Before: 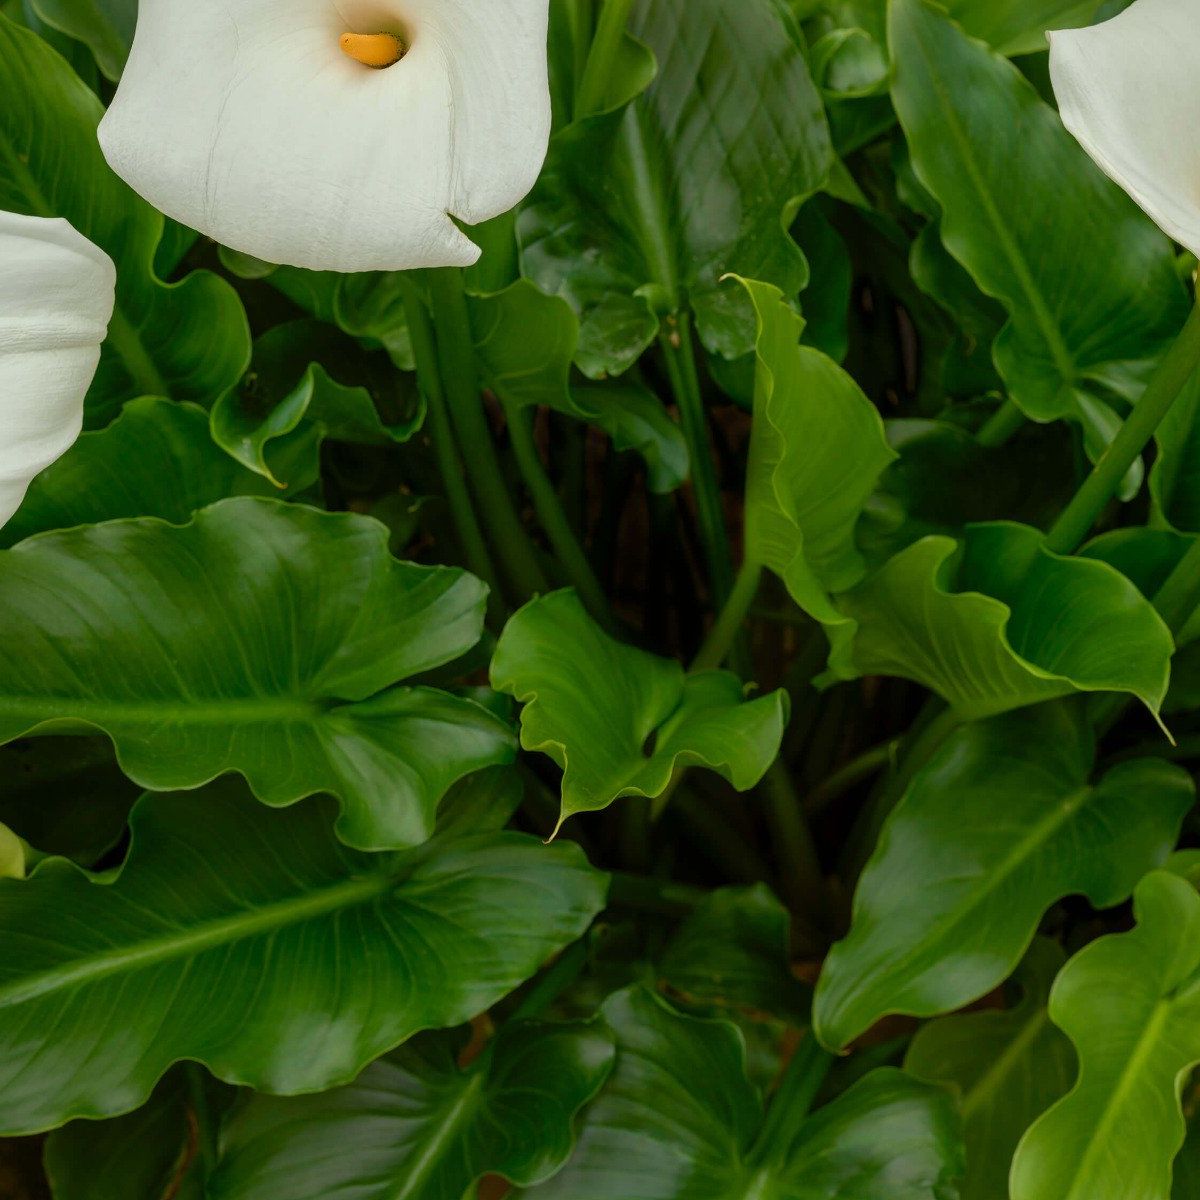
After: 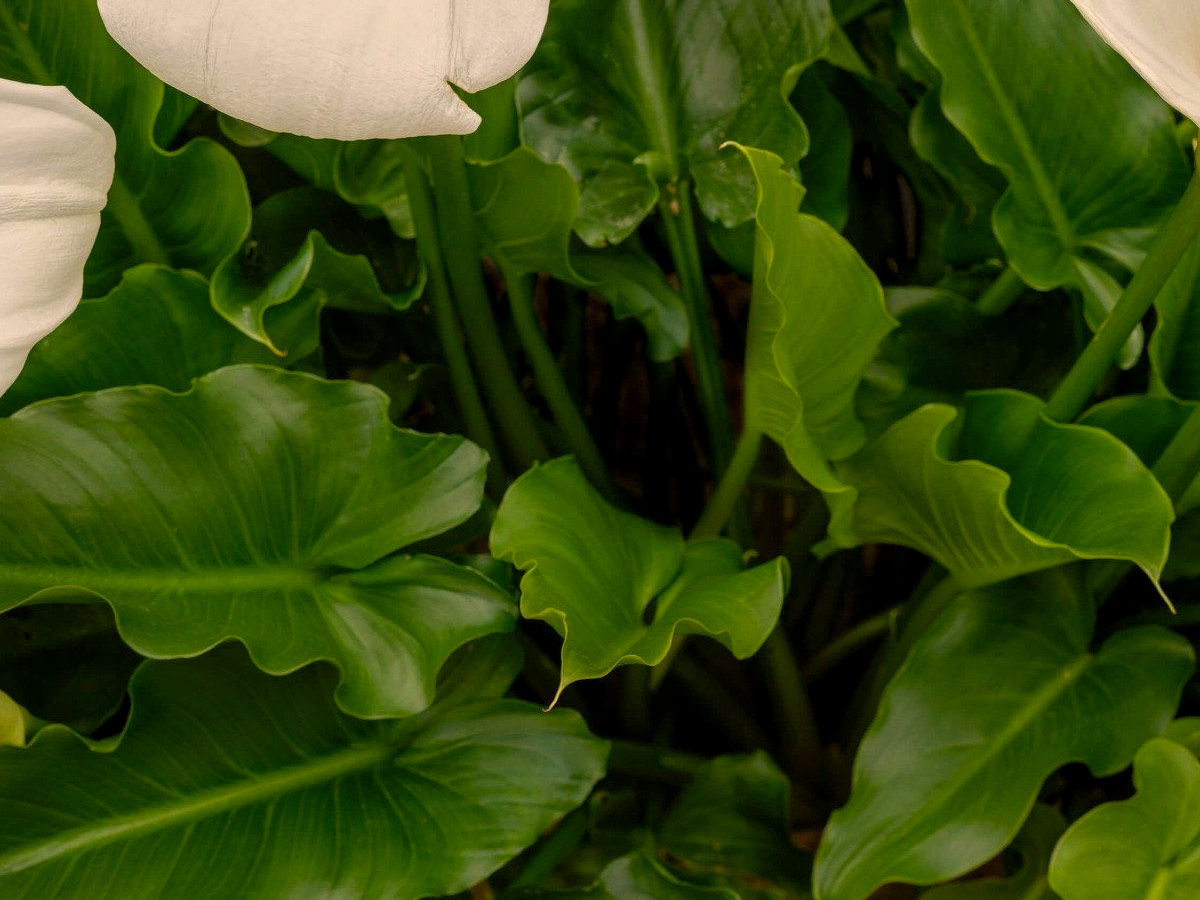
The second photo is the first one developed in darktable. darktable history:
local contrast: highlights 104%, shadows 101%, detail 120%, midtone range 0.2
color correction: highlights a* 11.92, highlights b* 11.42
crop: top 11.061%, bottom 13.904%
